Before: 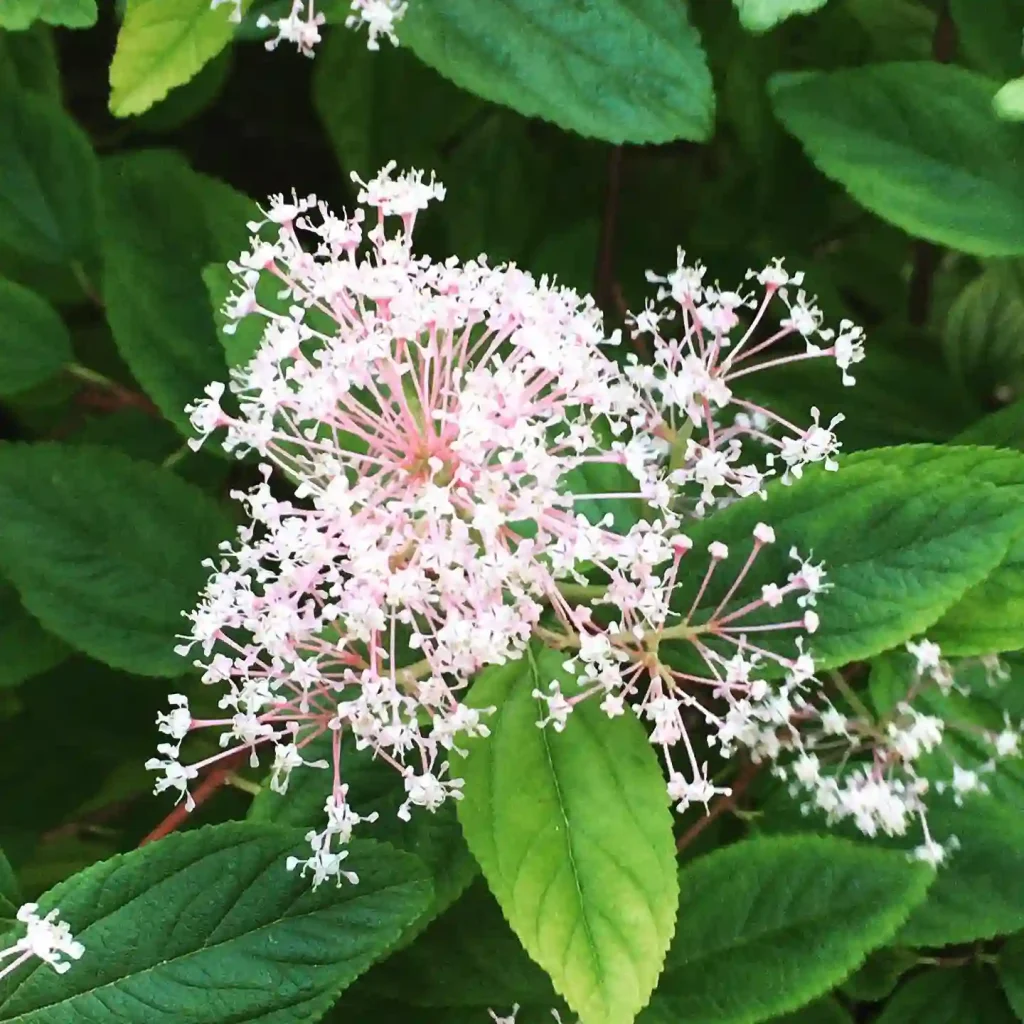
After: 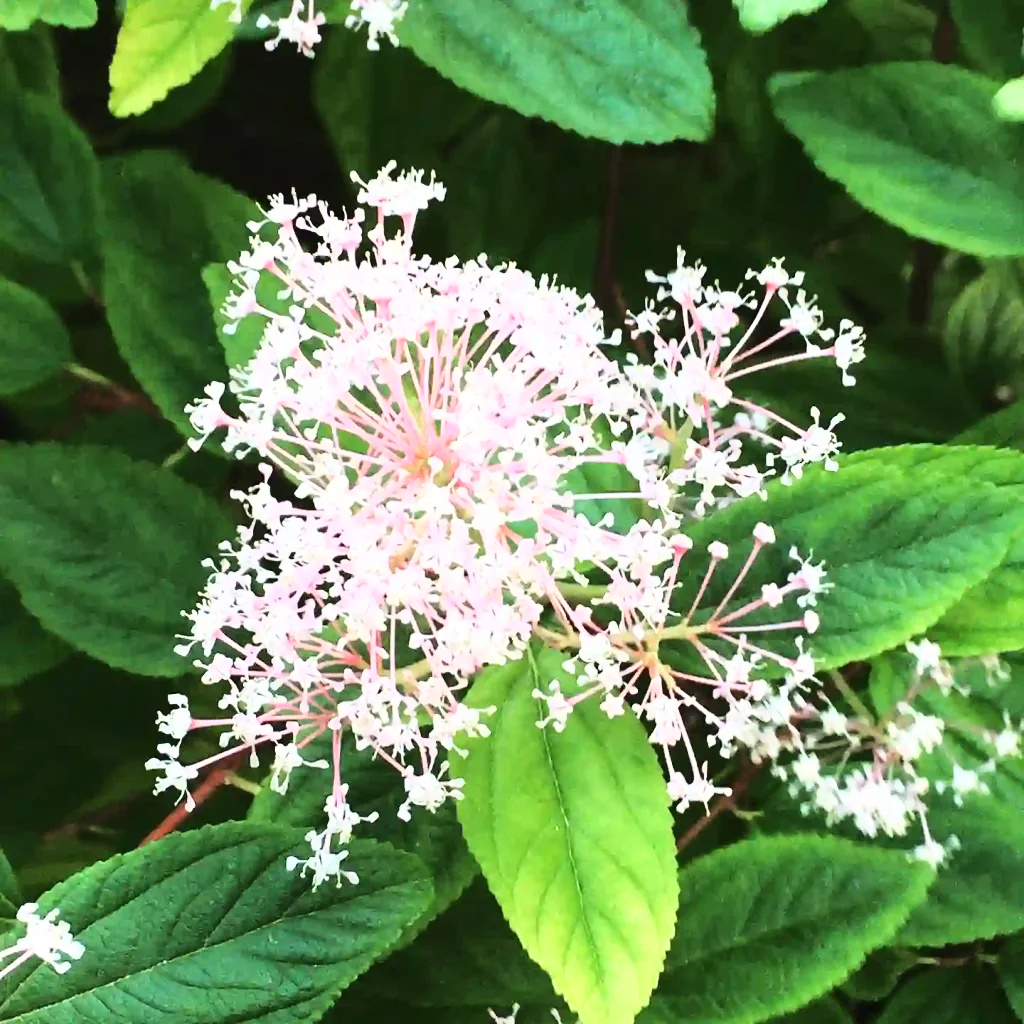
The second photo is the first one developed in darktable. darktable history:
base curve: curves: ch0 [(0, 0) (0.028, 0.03) (0.121, 0.232) (0.46, 0.748) (0.859, 0.968) (1, 1)], preserve colors average RGB
tone equalizer: on, module defaults
